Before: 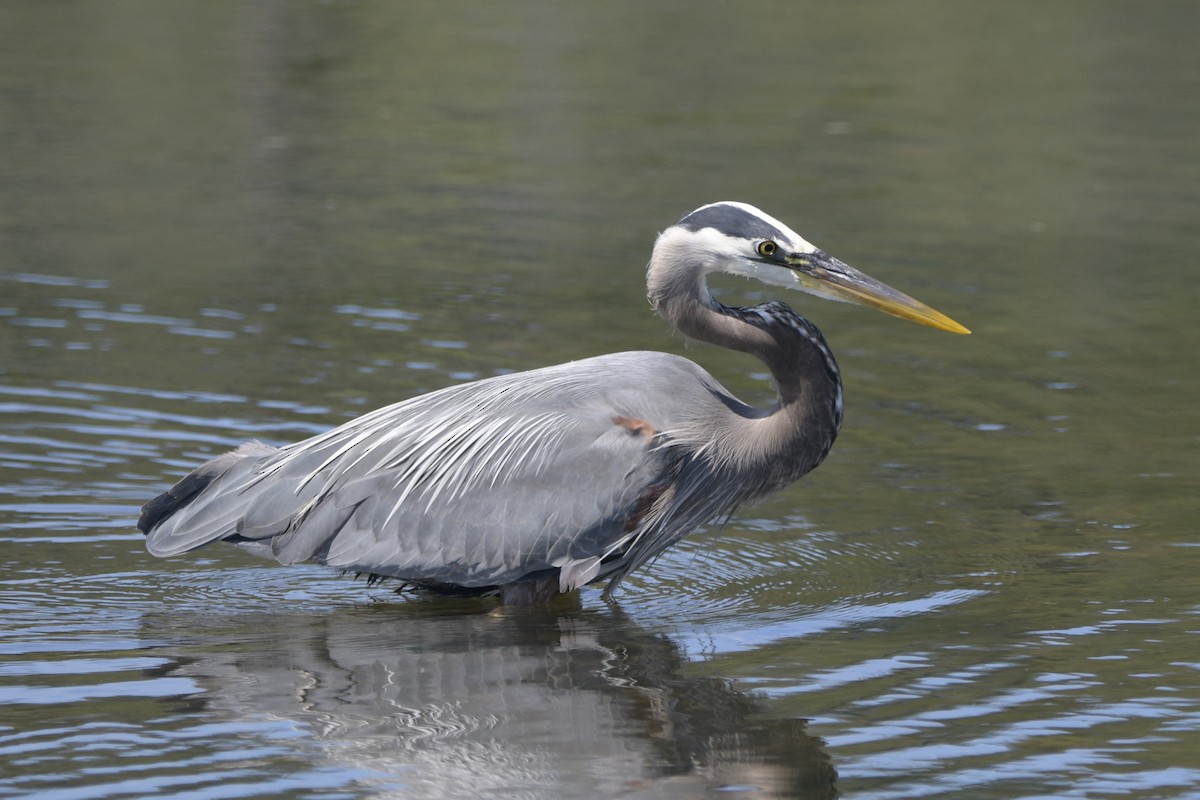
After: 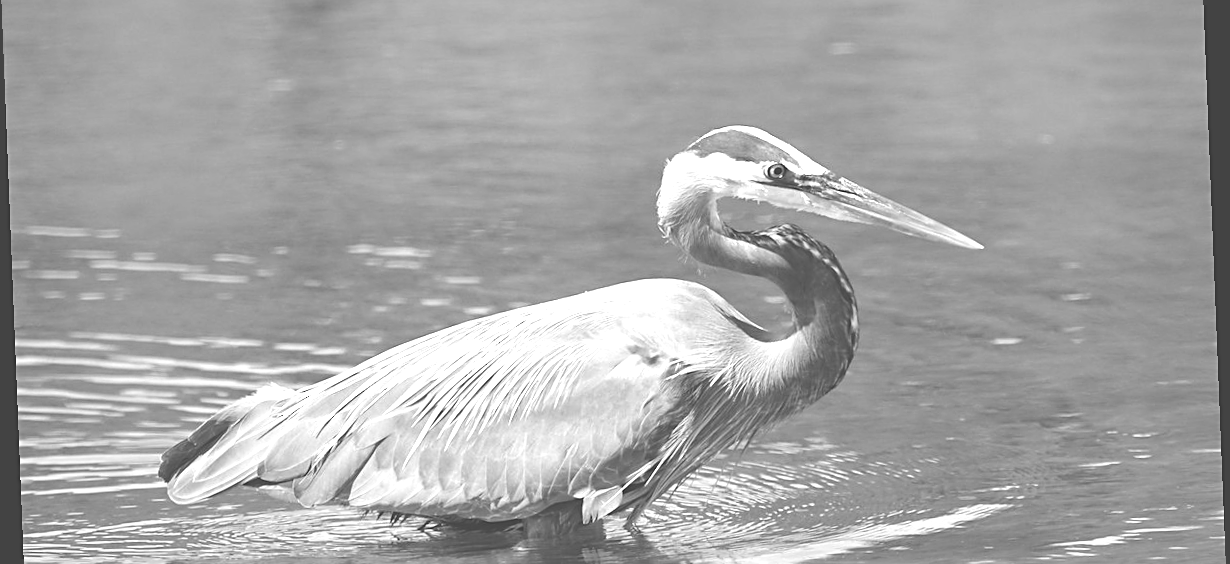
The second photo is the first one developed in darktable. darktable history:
sharpen: on, module defaults
monochrome: size 1
rotate and perspective: rotation -2.29°, automatic cropping off
contrast brightness saturation: contrast 0.04, saturation 0.07
exposure: black level correction -0.023, exposure 1.397 EV, compensate highlight preservation false
color calibration: output R [1.003, 0.027, -0.041, 0], output G [-0.018, 1.043, -0.038, 0], output B [0.071, -0.086, 1.017, 0], illuminant as shot in camera, x 0.359, y 0.362, temperature 4570.54 K
crop: top 11.166%, bottom 22.168%
